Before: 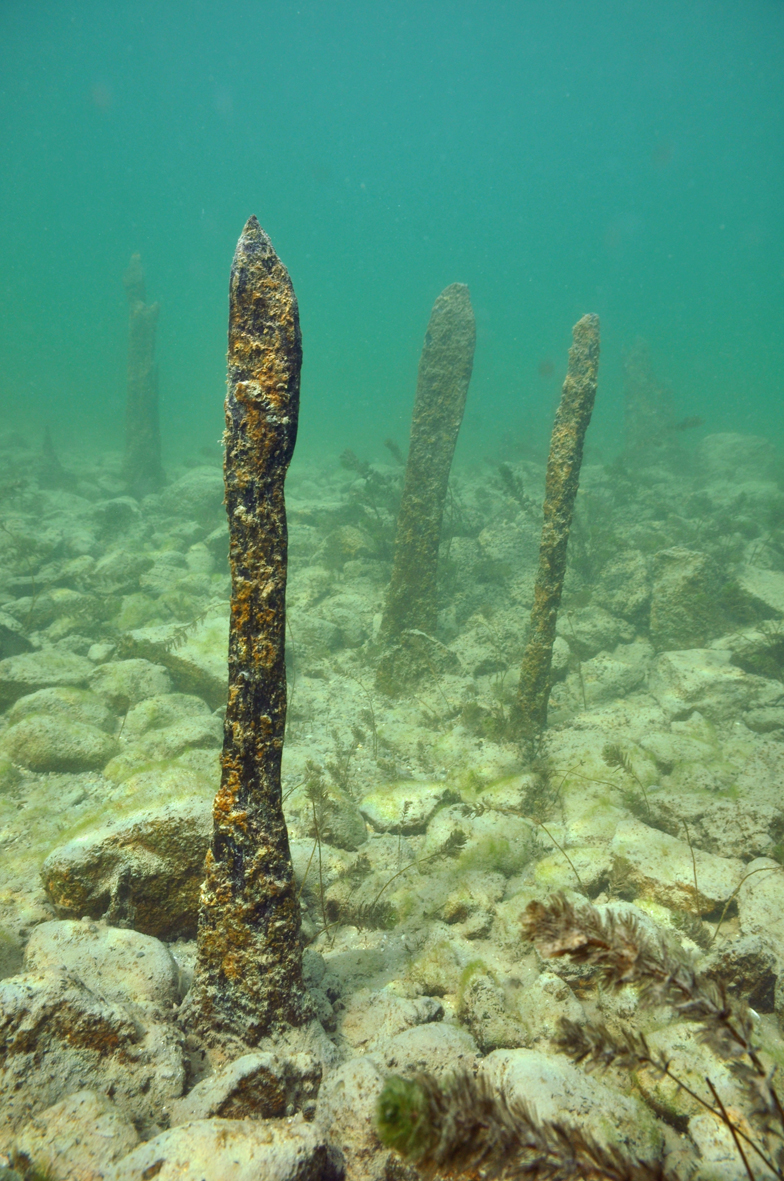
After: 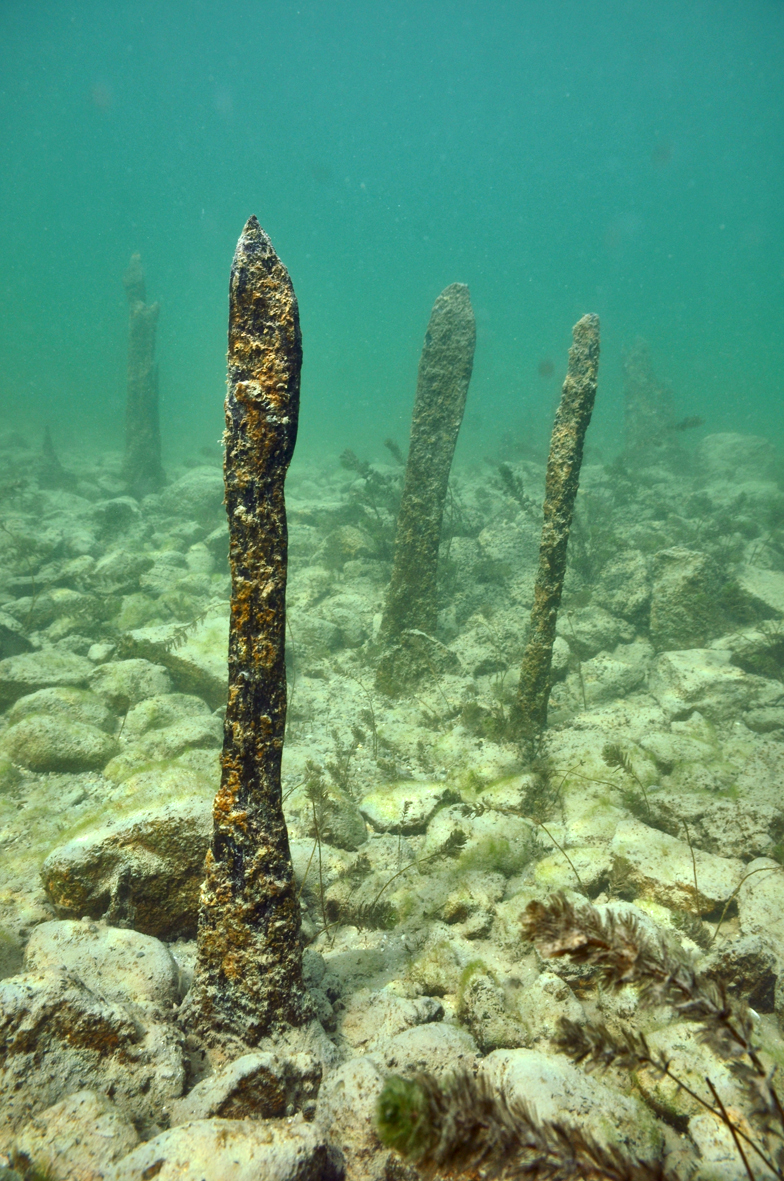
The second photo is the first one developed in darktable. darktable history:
local contrast: mode bilateral grid, contrast 21, coarseness 49, detail 162%, midtone range 0.2
